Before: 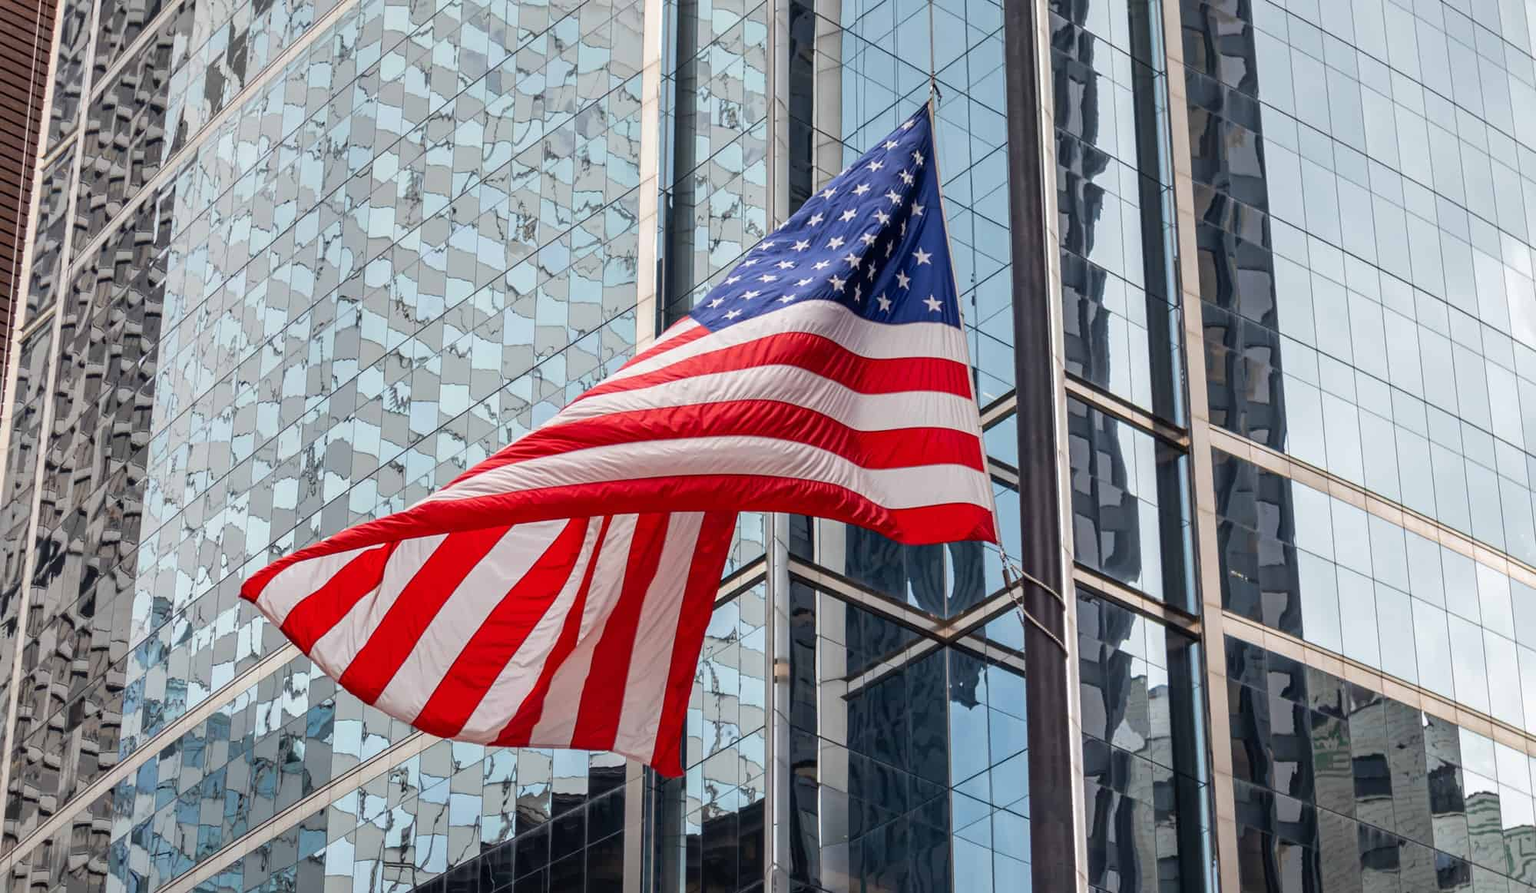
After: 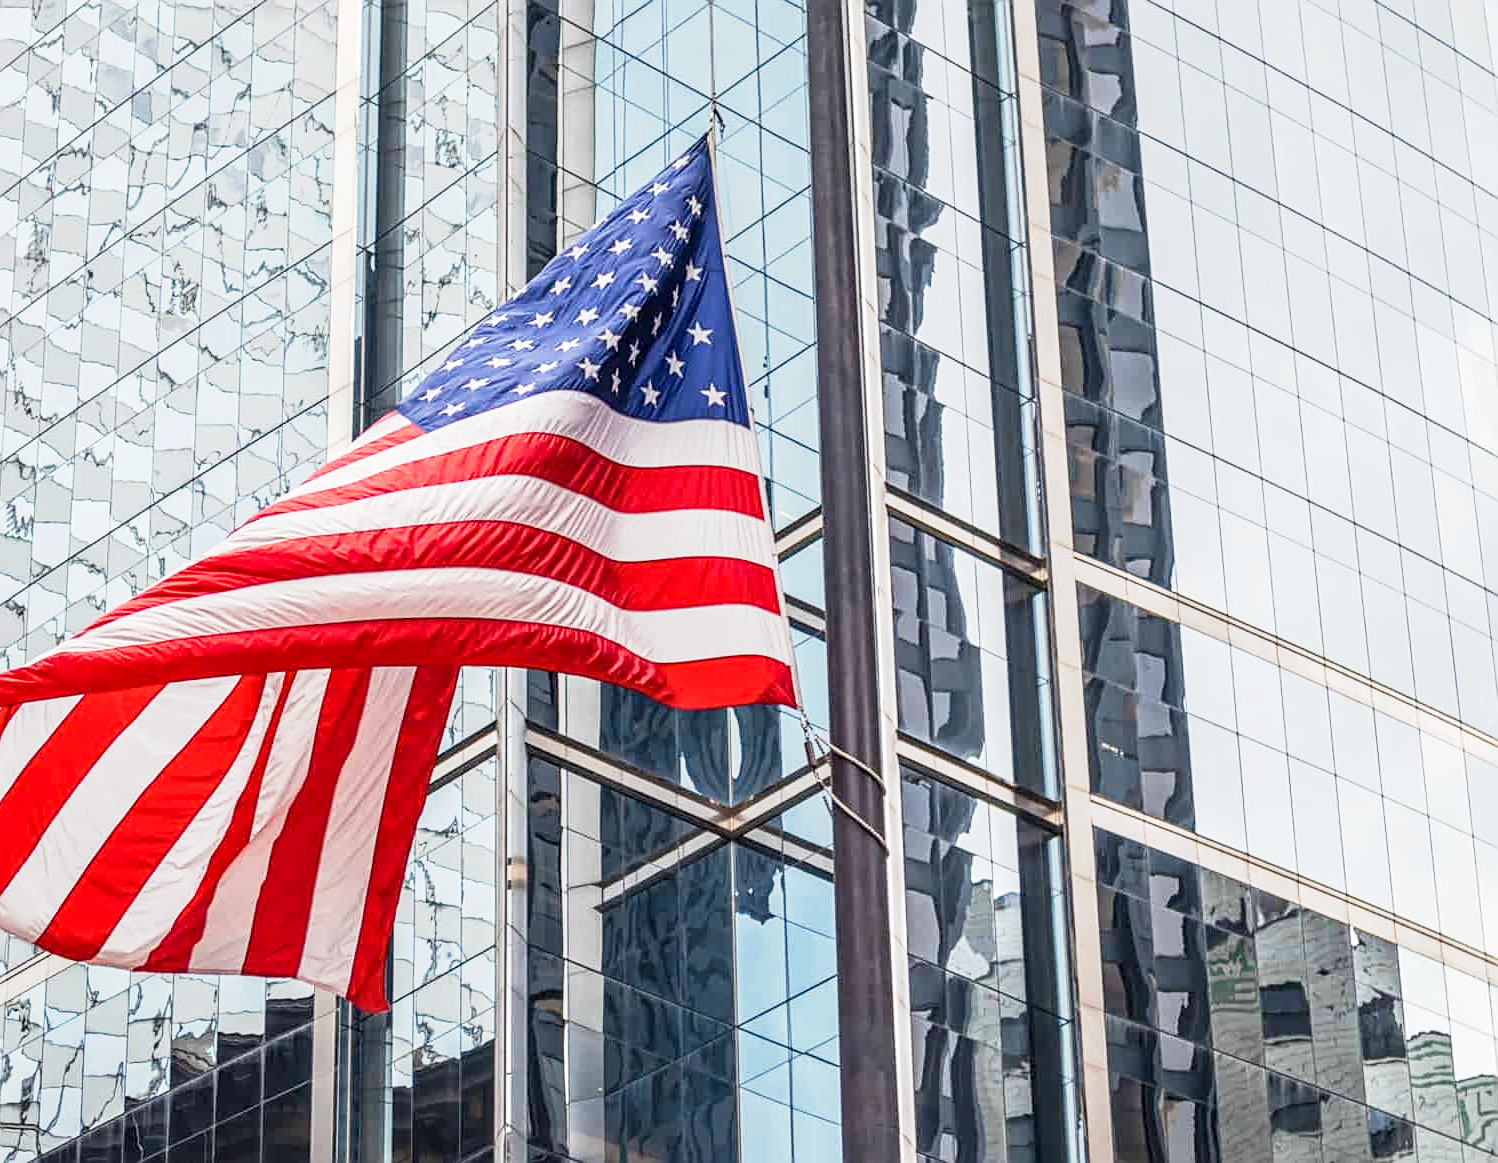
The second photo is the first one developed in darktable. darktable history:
base curve: curves: ch0 [(0, 0) (0.088, 0.125) (0.176, 0.251) (0.354, 0.501) (0.613, 0.749) (1, 0.877)], preserve colors none
exposure: black level correction 0, exposure 0.498 EV, compensate highlight preservation false
local contrast: on, module defaults
sharpen: on, module defaults
crop and rotate: left 25.051%
